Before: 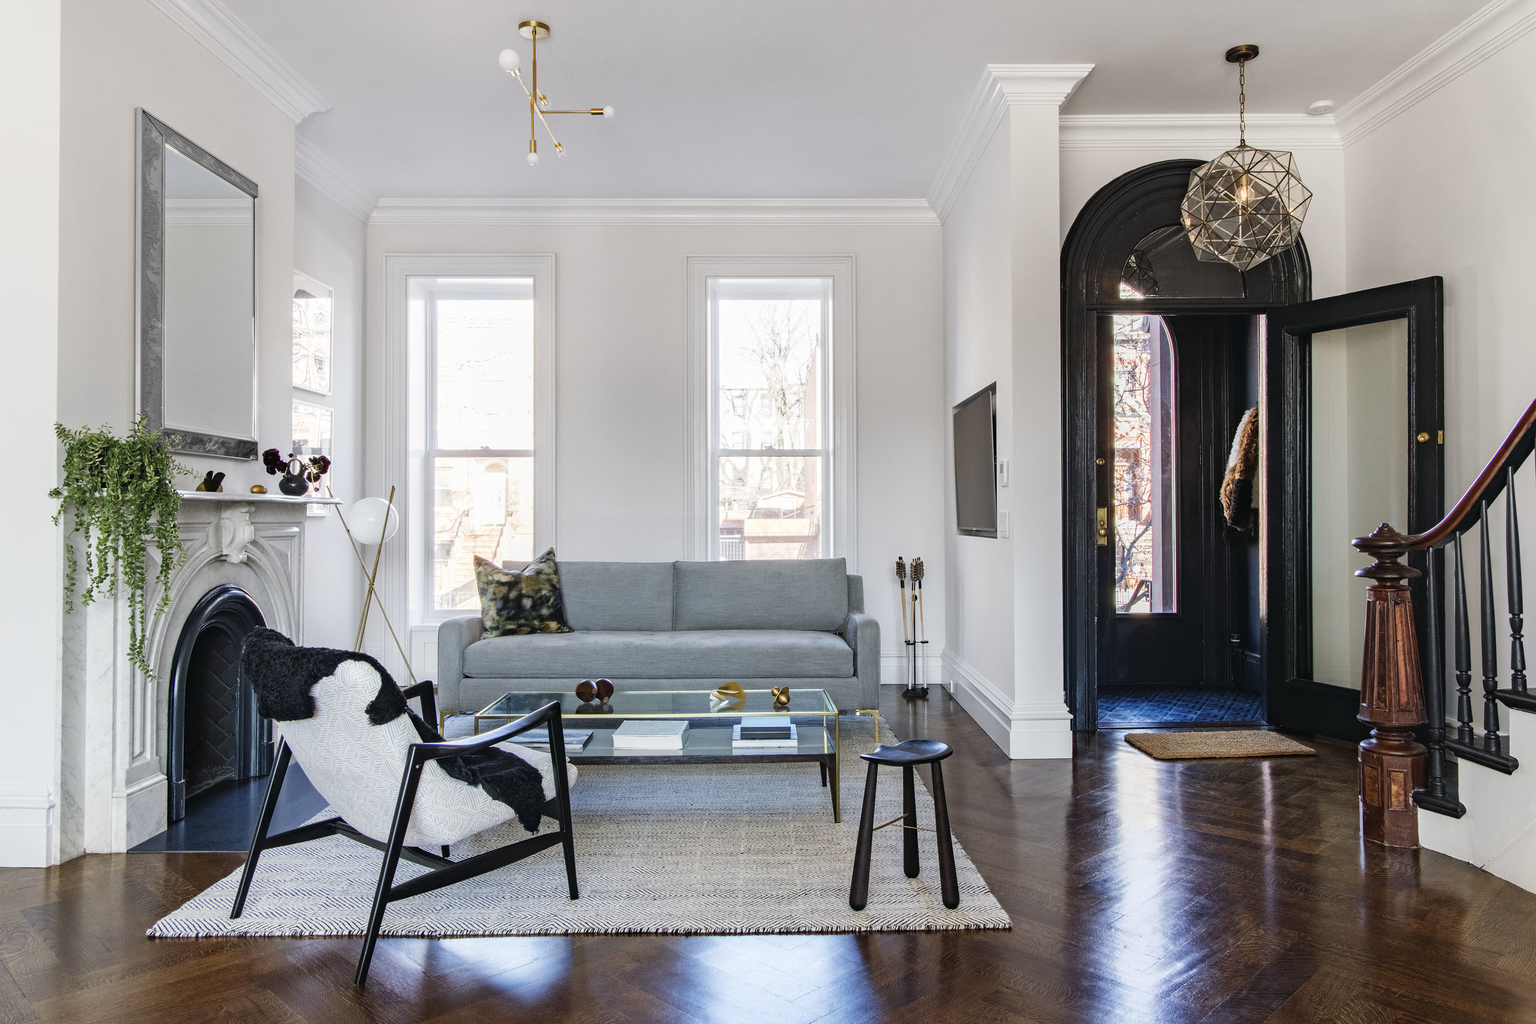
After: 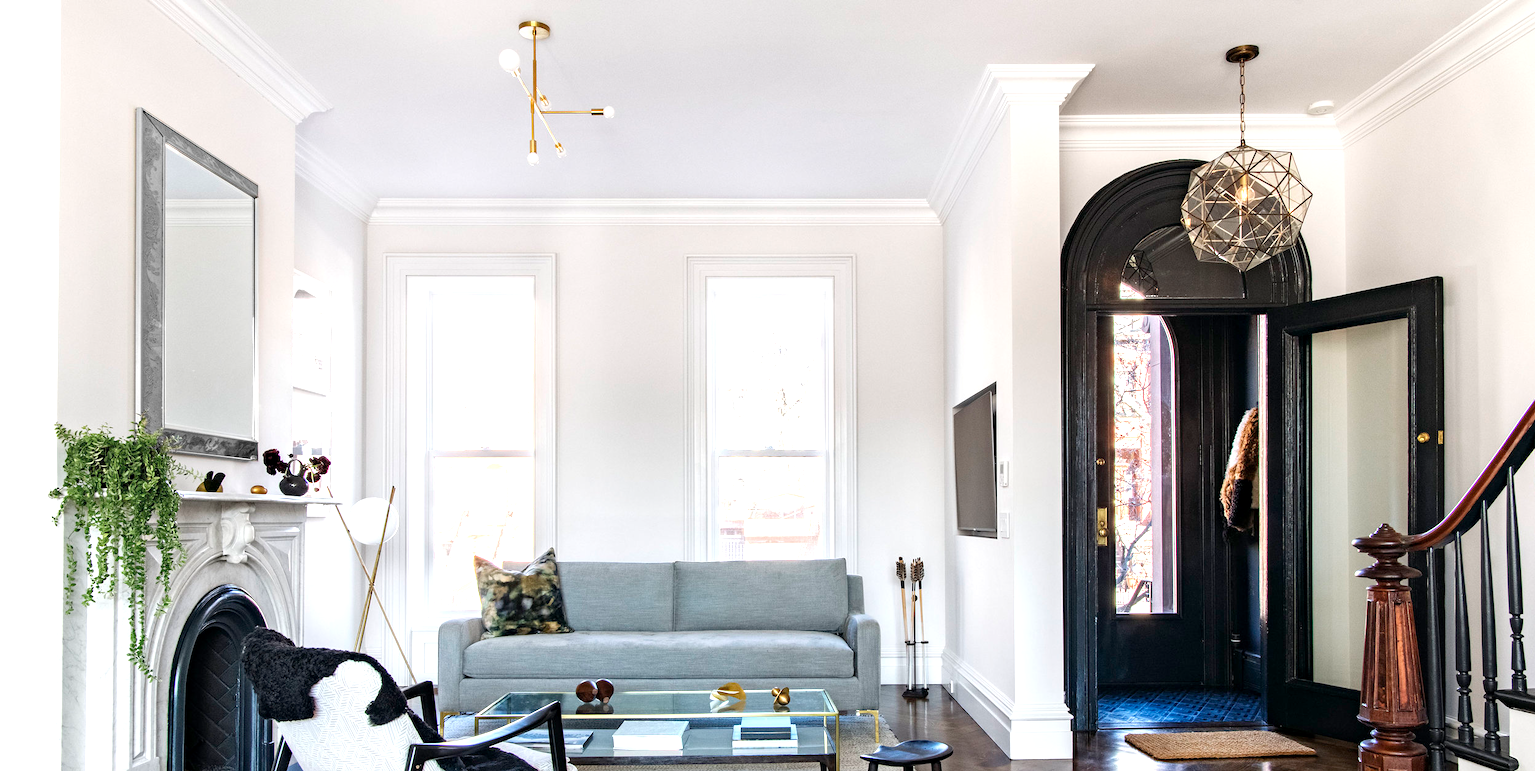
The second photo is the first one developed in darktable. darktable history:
crop: bottom 24.634%
exposure: black level correction 0.001, exposure 0.673 EV, compensate highlight preservation false
